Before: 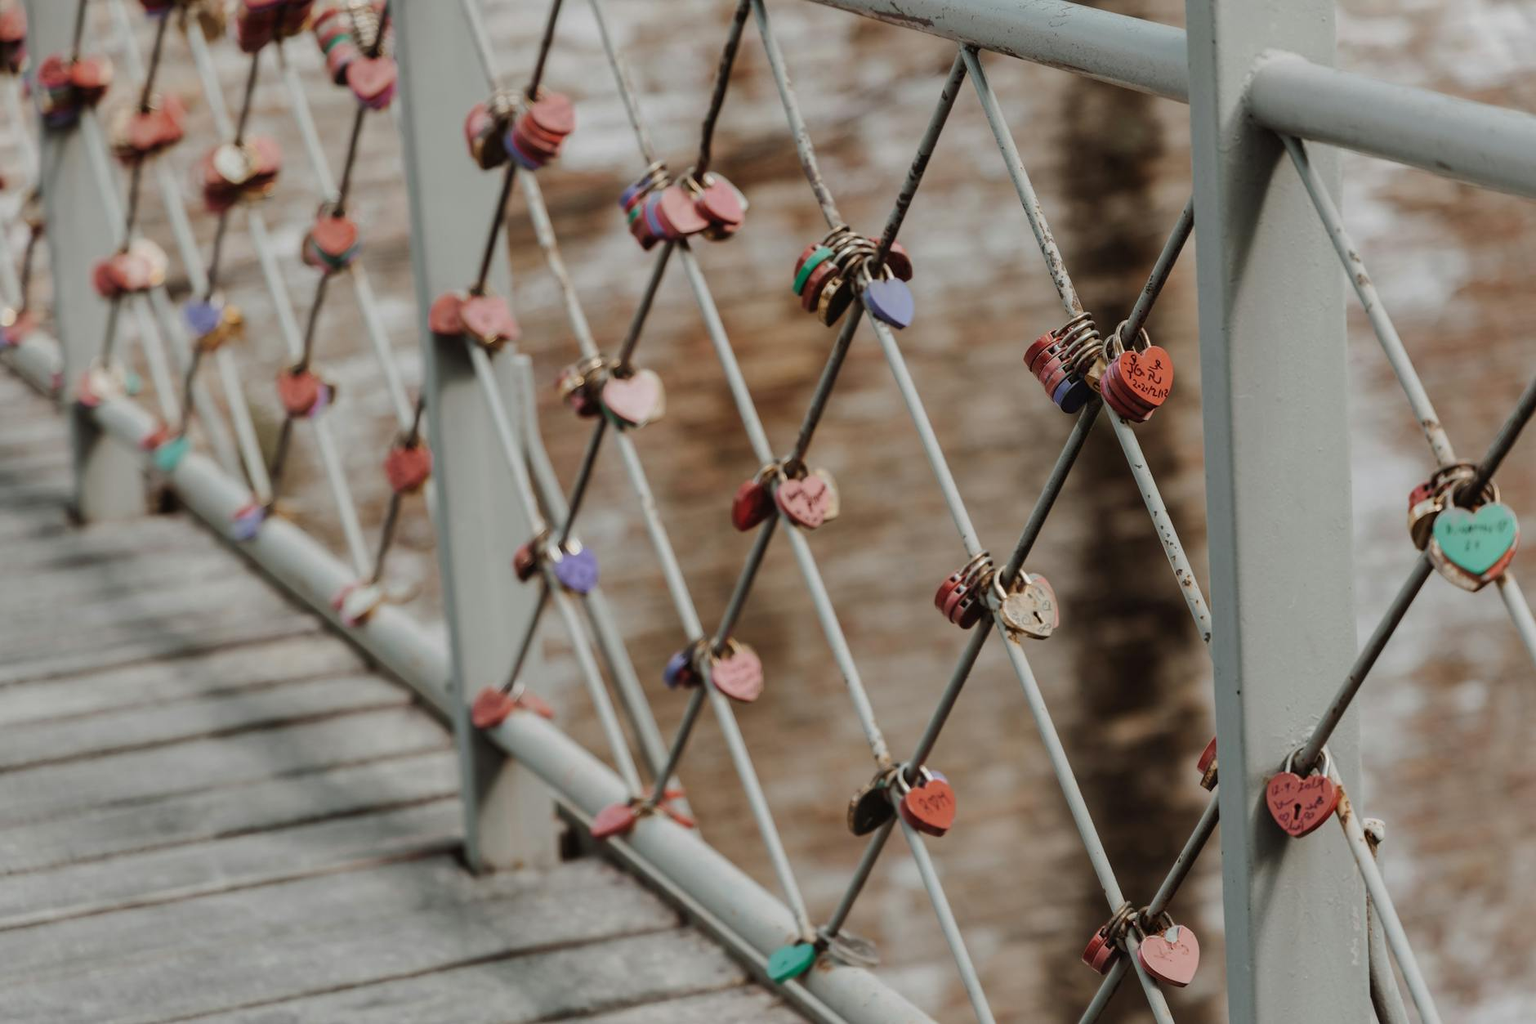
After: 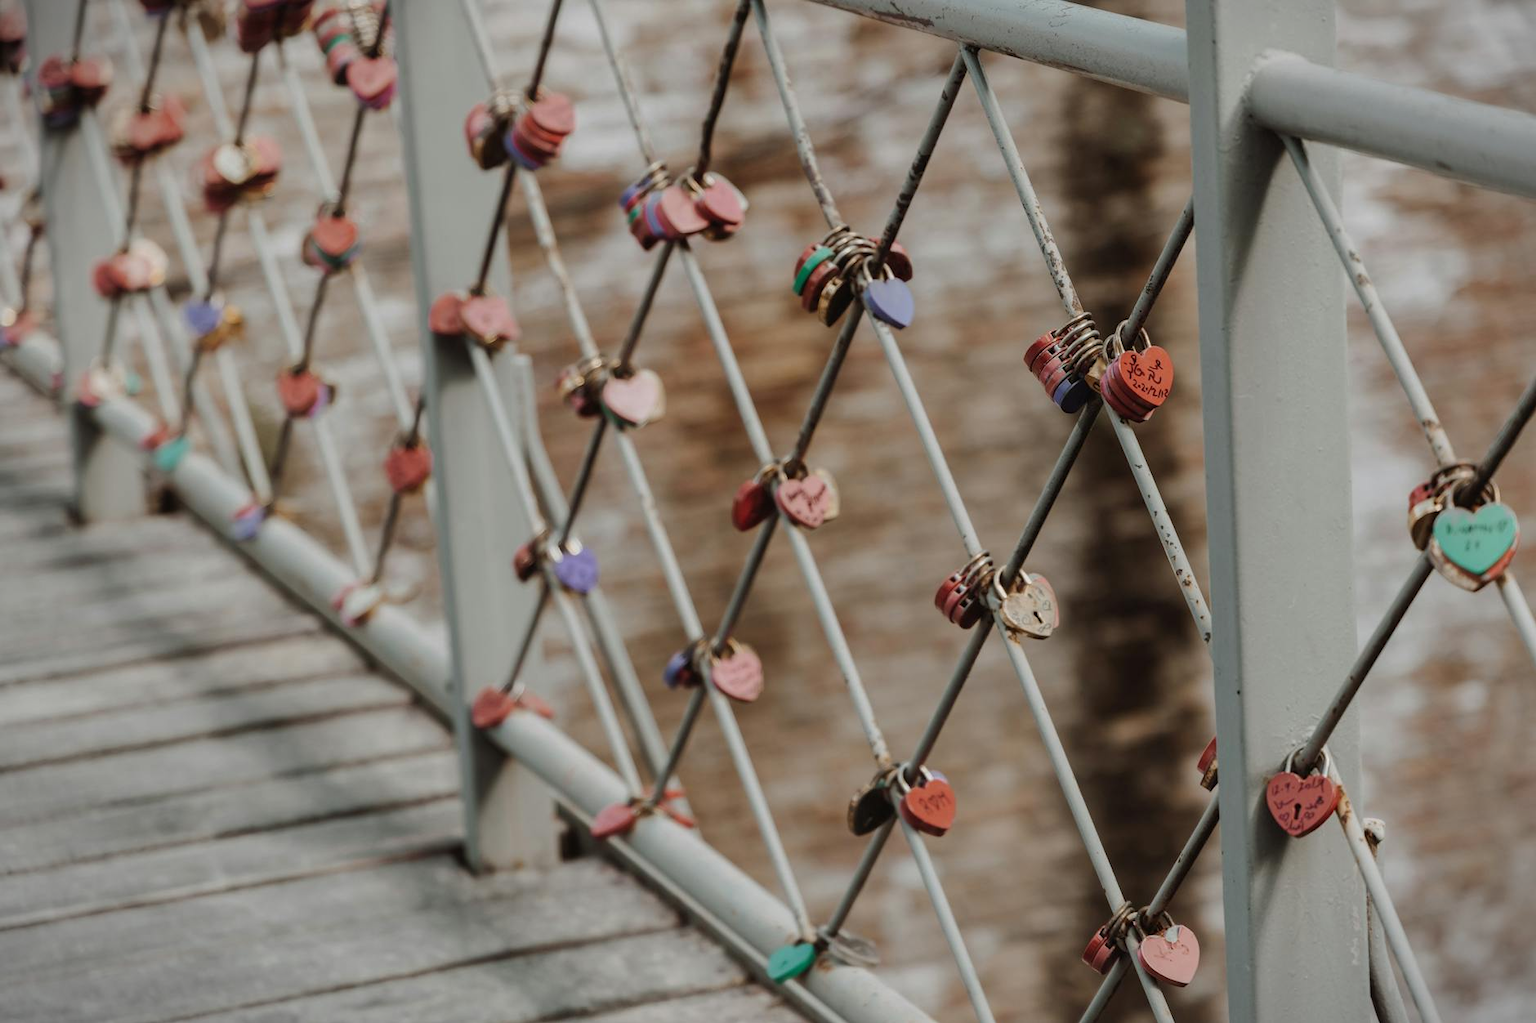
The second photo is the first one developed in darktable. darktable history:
vignetting: fall-off start 100.47%, width/height ratio 1.308
